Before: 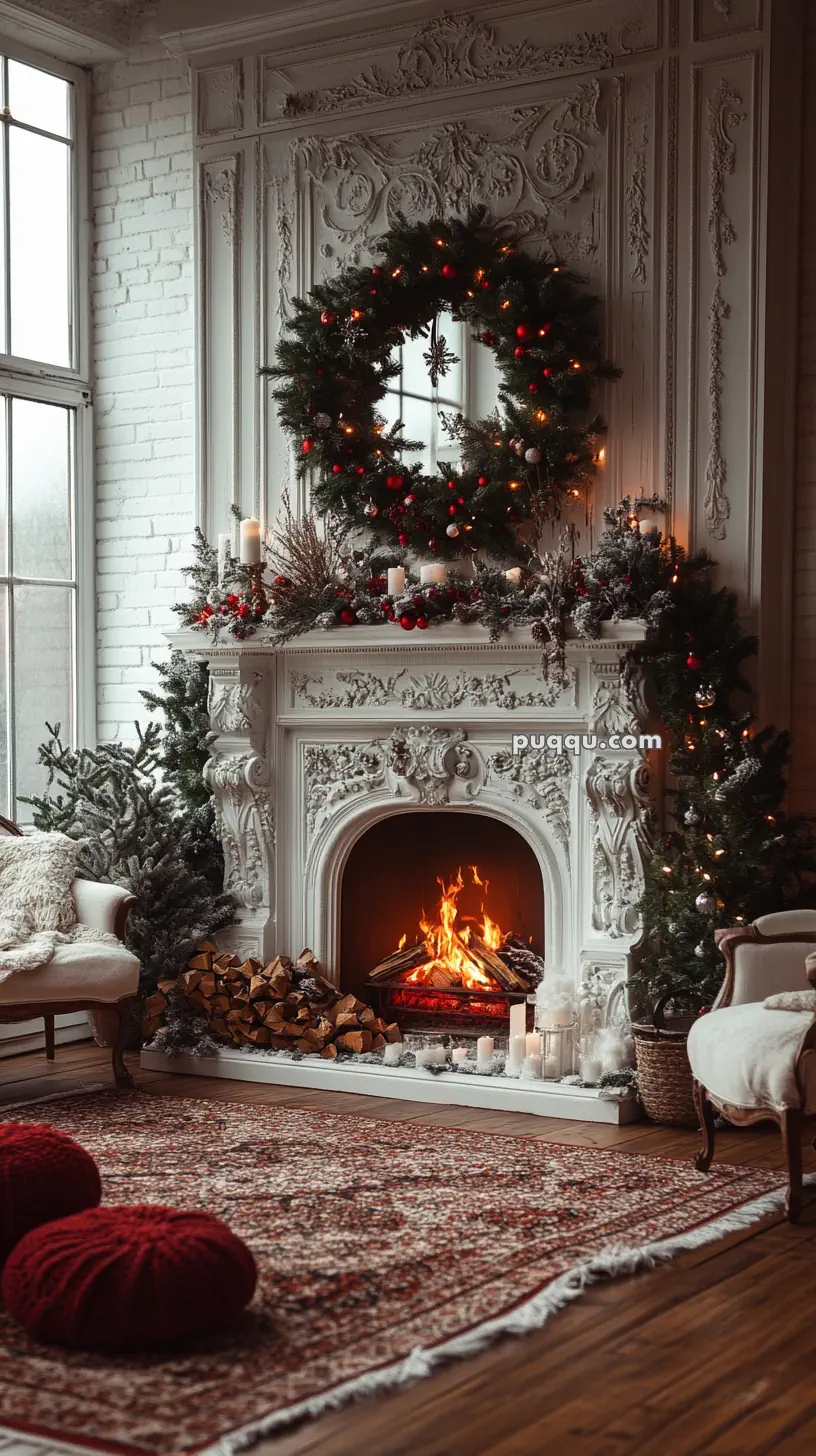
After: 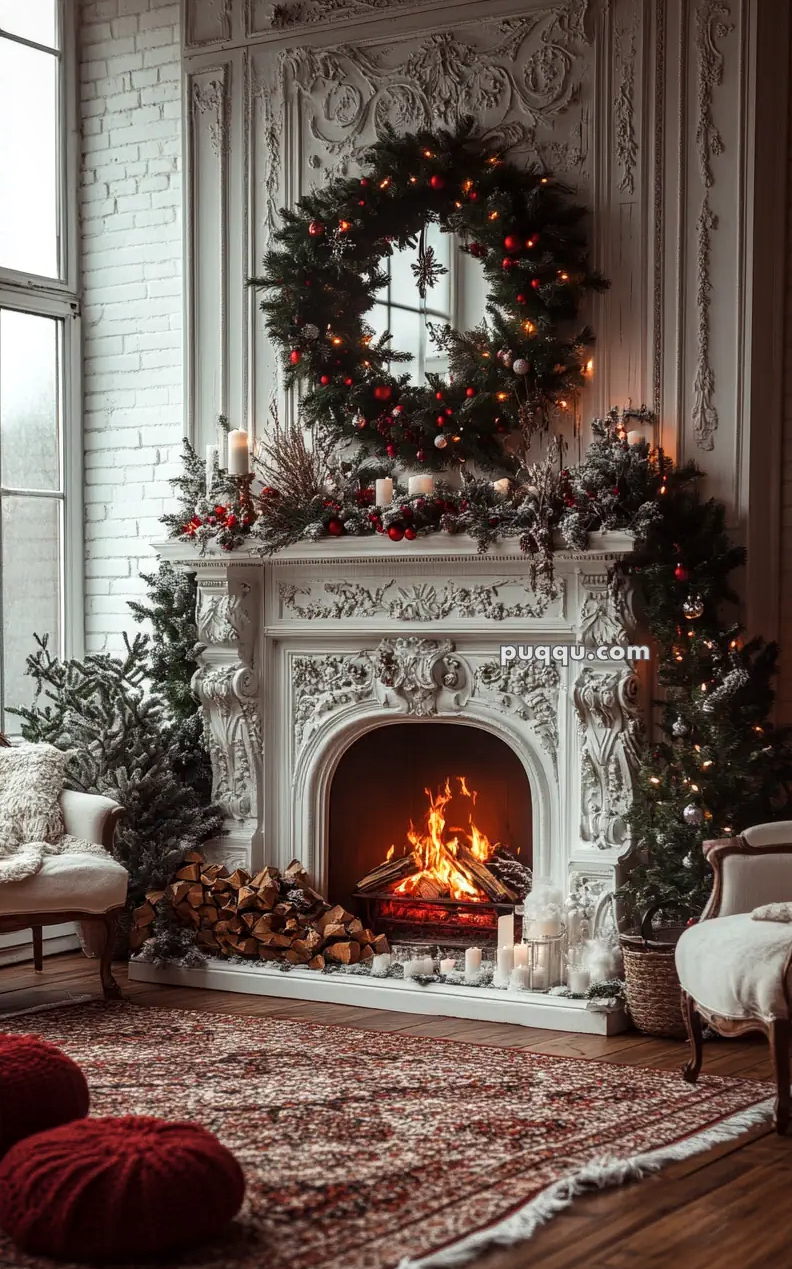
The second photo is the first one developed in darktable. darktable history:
local contrast: on, module defaults
crop: left 1.507%, top 6.147%, right 1.379%, bottom 6.637%
